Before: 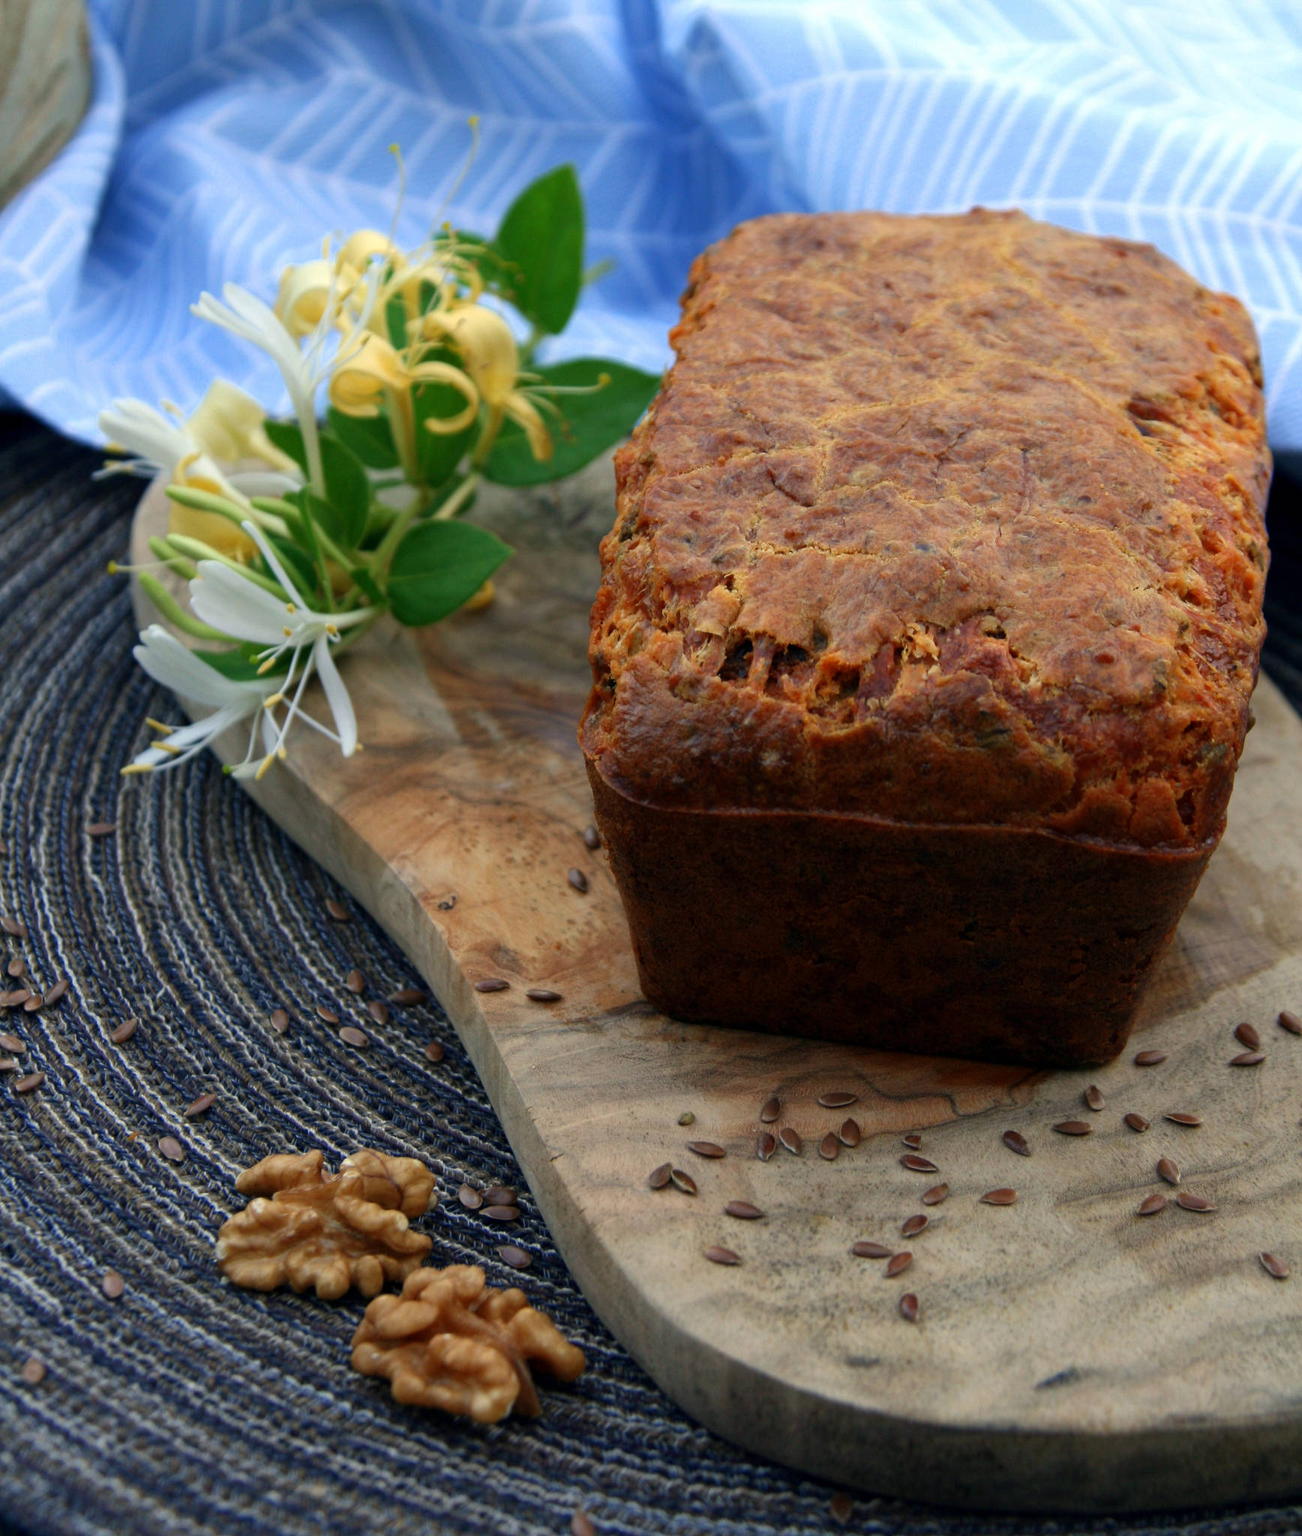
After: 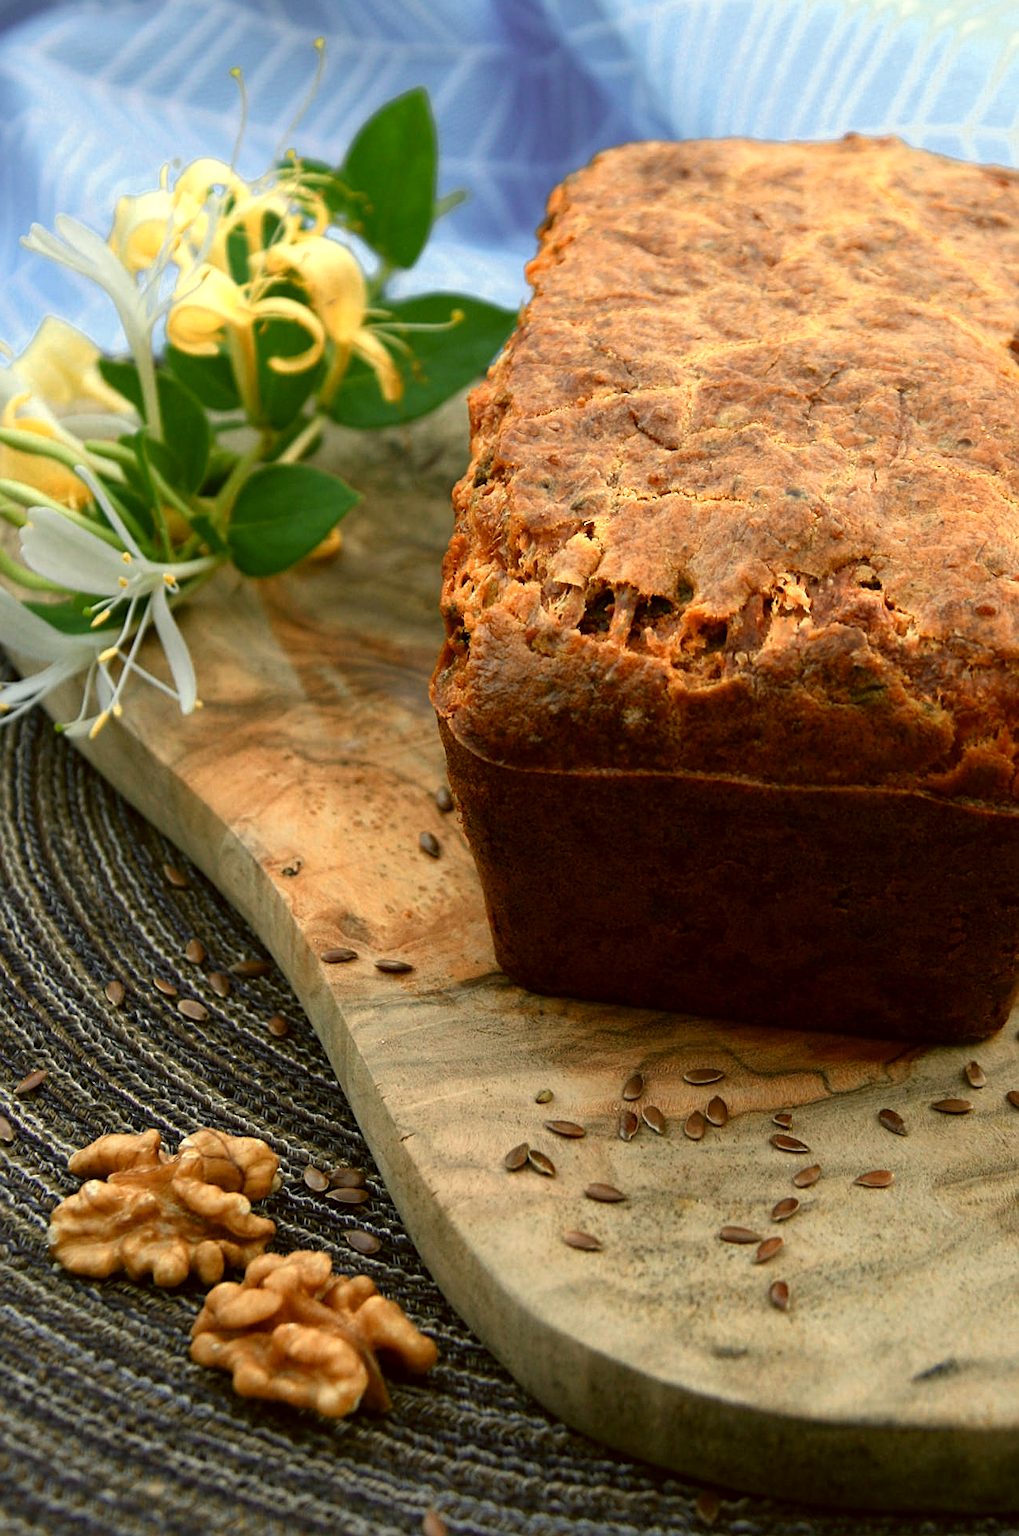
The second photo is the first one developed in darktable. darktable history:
color zones: curves: ch0 [(0.018, 0.548) (0.197, 0.654) (0.425, 0.447) (0.605, 0.658) (0.732, 0.579)]; ch1 [(0.105, 0.531) (0.224, 0.531) (0.386, 0.39) (0.618, 0.456) (0.732, 0.456) (0.956, 0.421)]; ch2 [(0.039, 0.583) (0.215, 0.465) (0.399, 0.544) (0.465, 0.548) (0.614, 0.447) (0.724, 0.43) (0.882, 0.623) (0.956, 0.632)]
color correction: highlights a* -1.43, highlights b* 10.12, shadows a* 0.395, shadows b* 19.35
sharpen: on, module defaults
rotate and perspective: automatic cropping off
crop and rotate: left 13.15%, top 5.251%, right 12.609%
